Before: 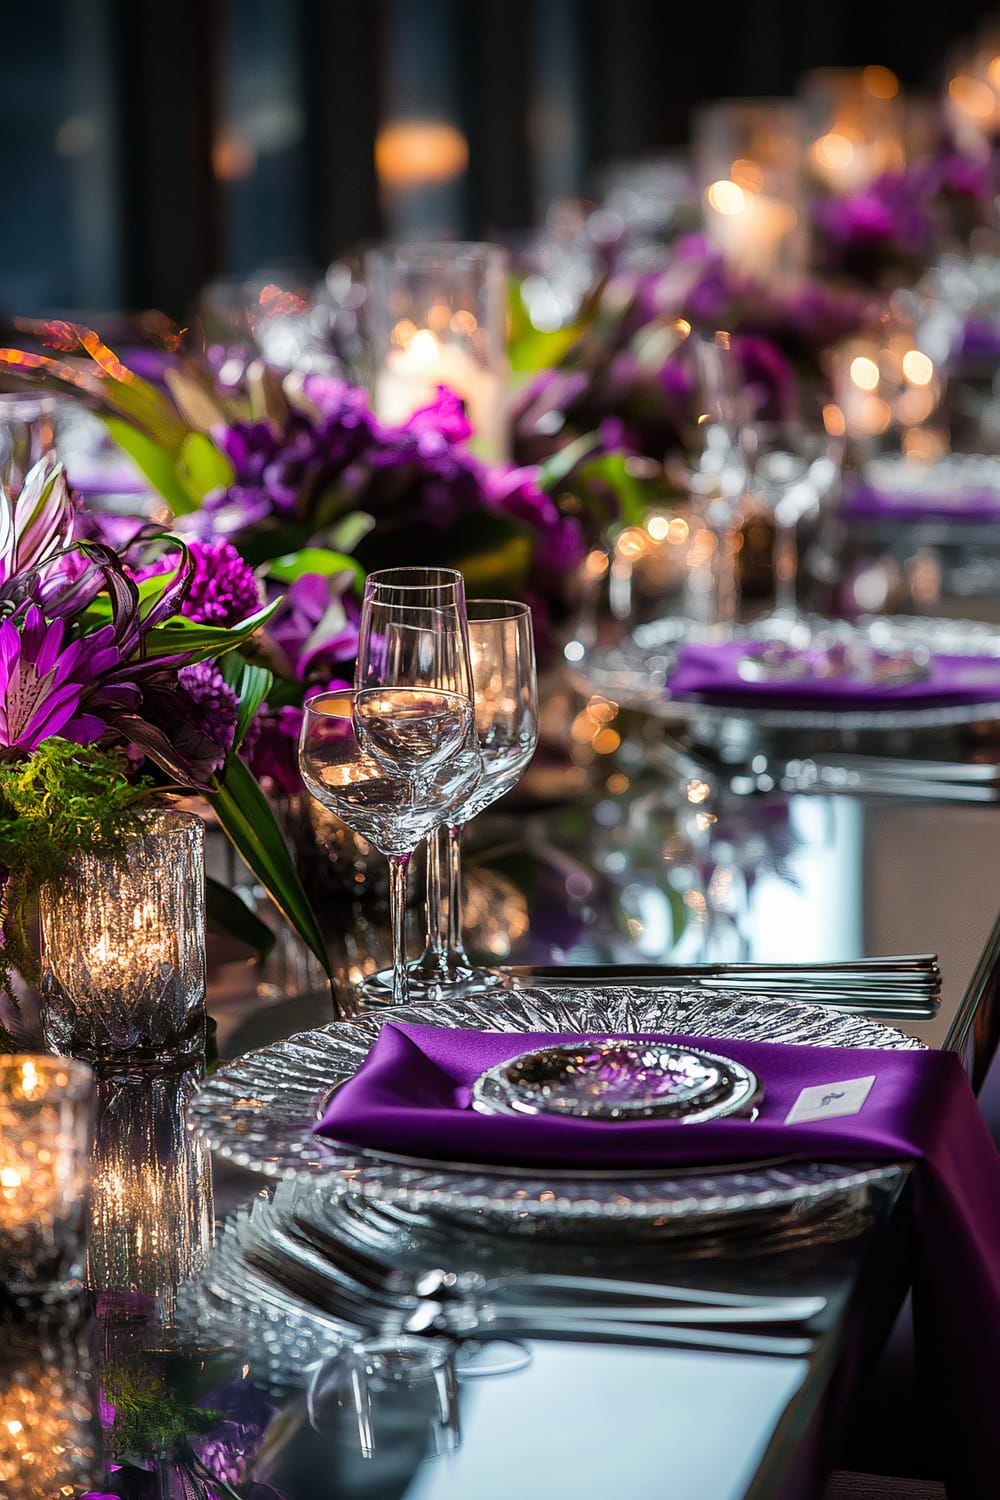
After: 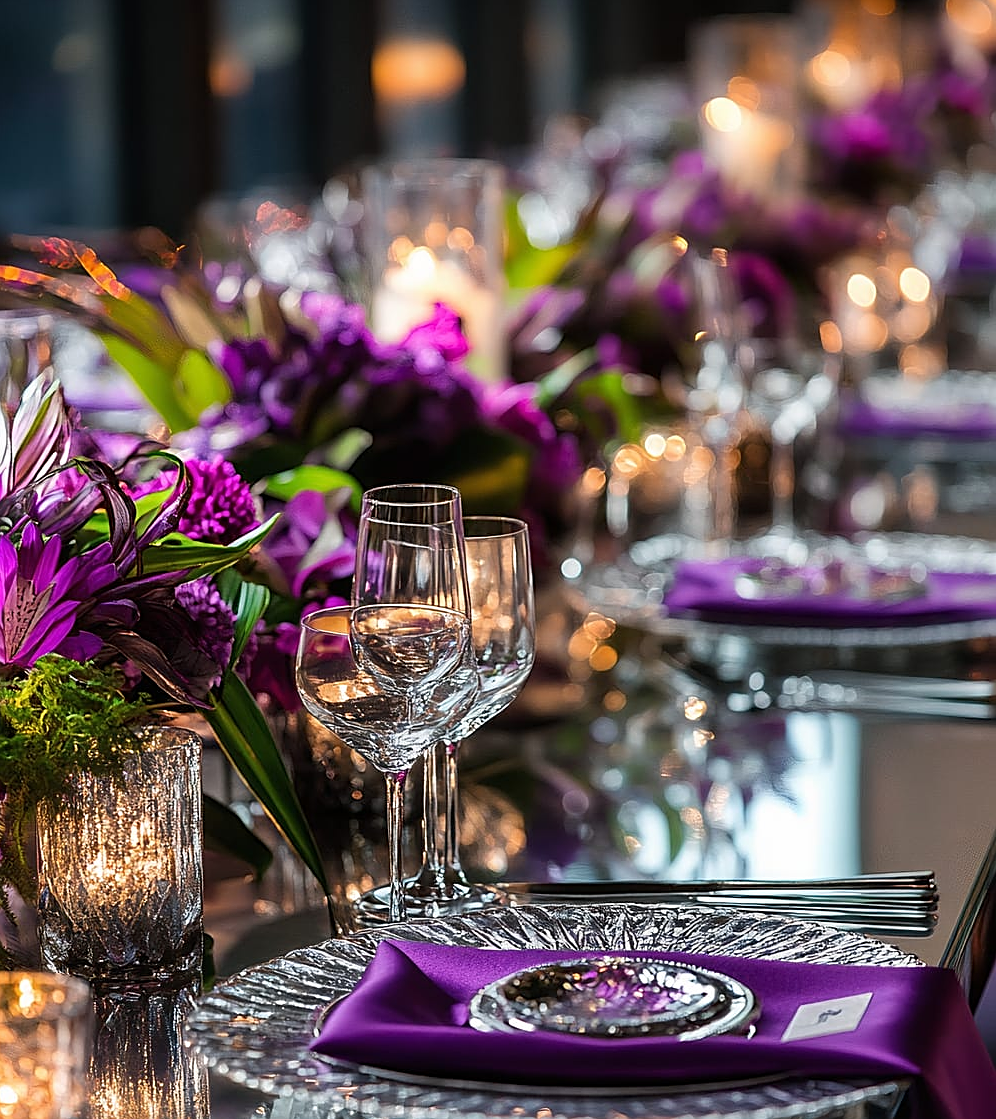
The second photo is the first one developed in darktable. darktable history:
exposure: compensate highlight preservation false
sharpen: on, module defaults
crop: left 0.365%, top 5.542%, bottom 19.822%
